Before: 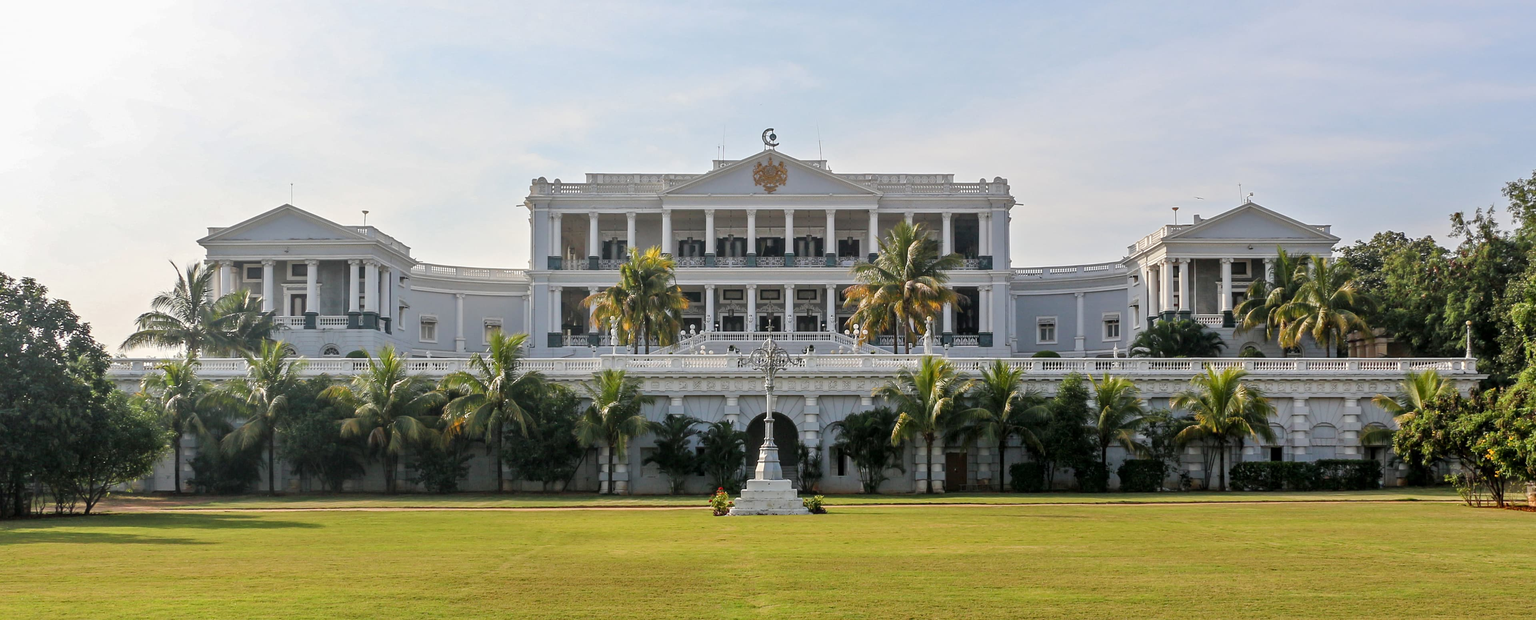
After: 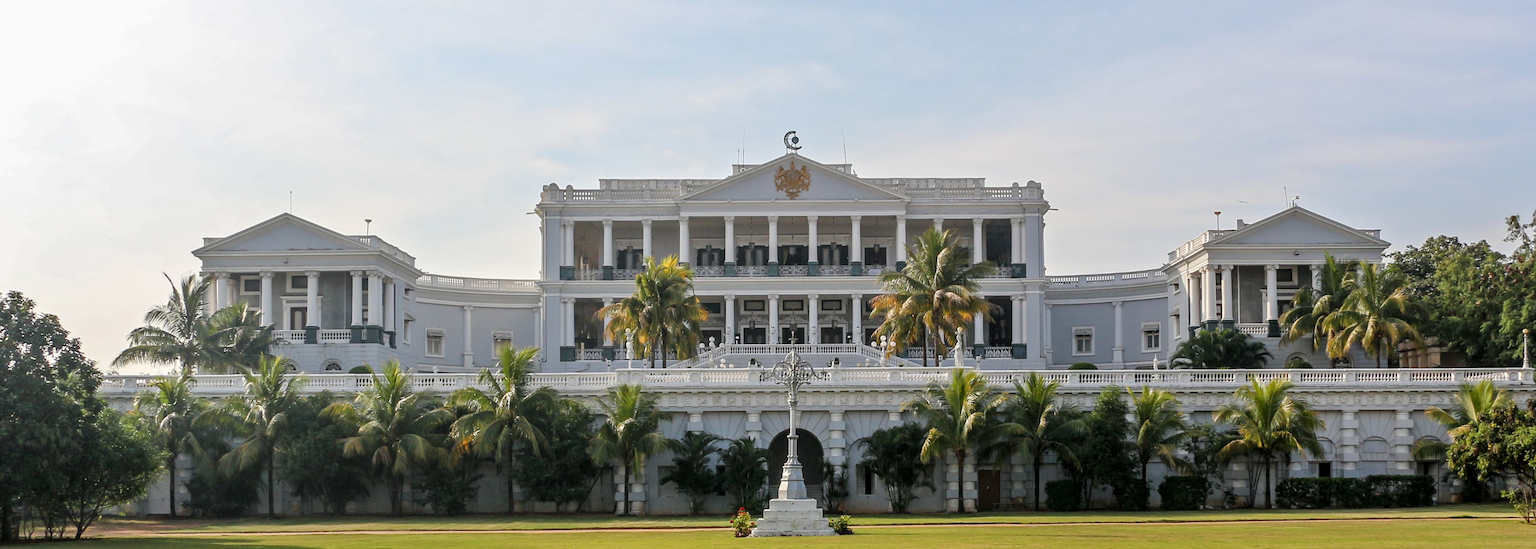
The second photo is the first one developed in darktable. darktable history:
crop and rotate: angle 0.283°, left 0.331%, right 3.126%, bottom 14.357%
